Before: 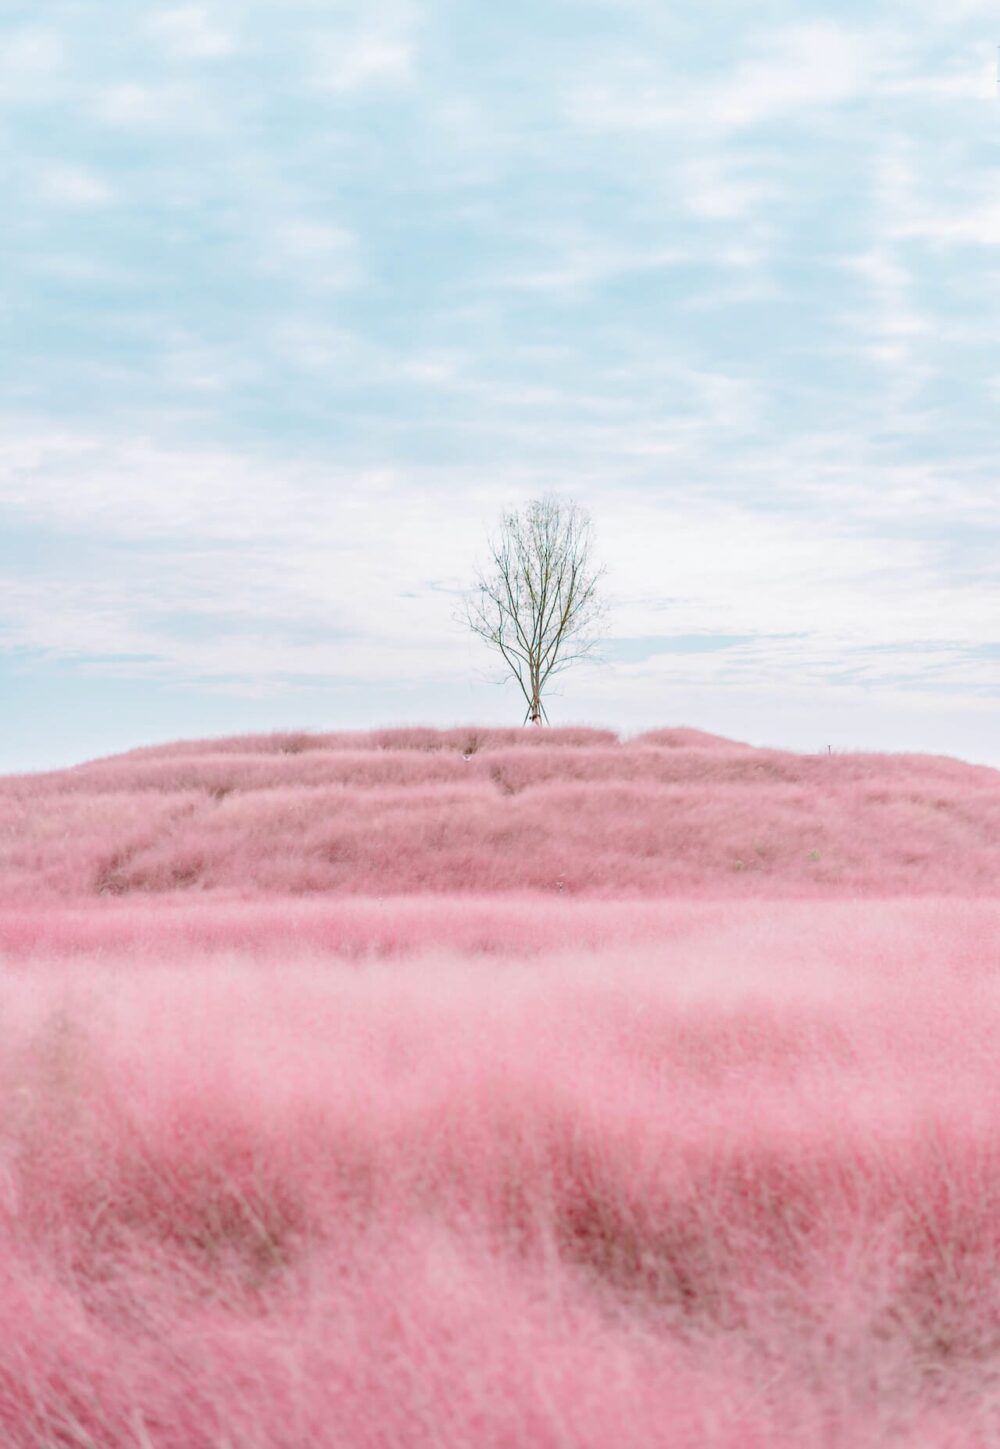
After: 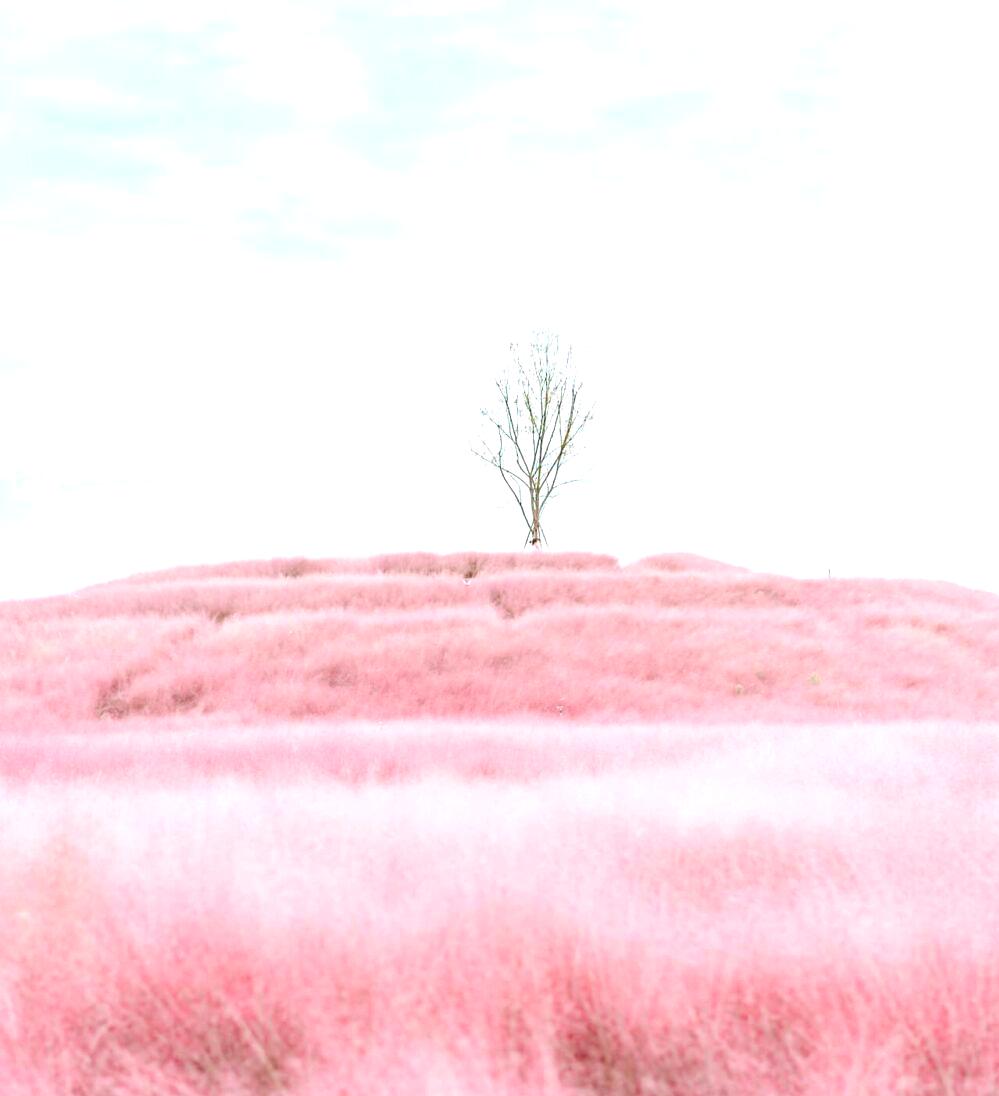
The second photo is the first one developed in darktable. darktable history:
exposure: exposure 0.774 EV, compensate highlight preservation false
crop and rotate: top 12.192%, bottom 12.162%
